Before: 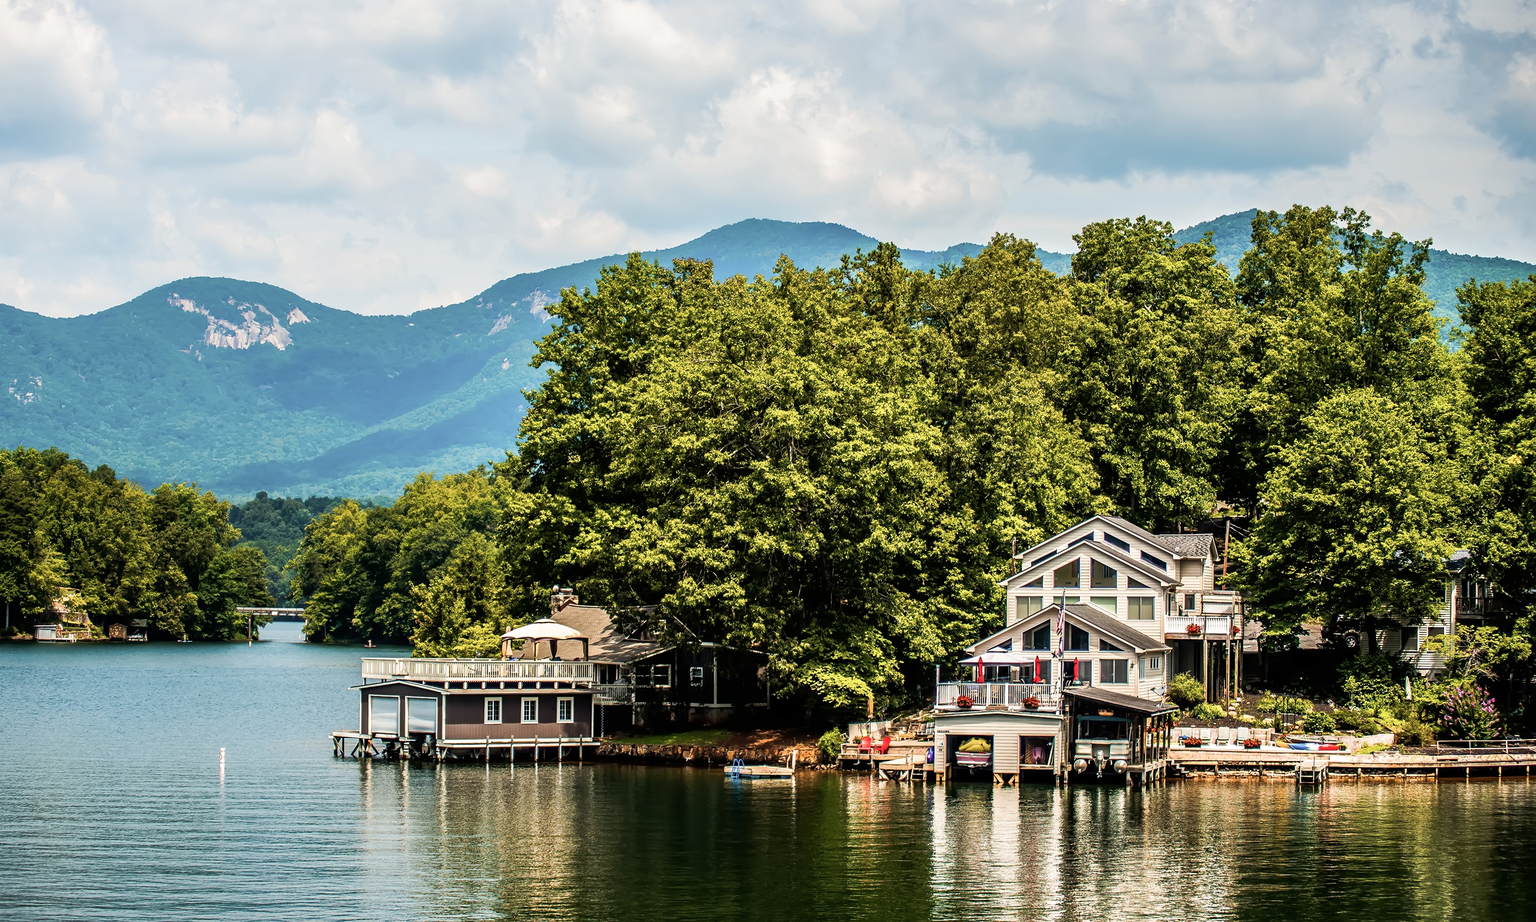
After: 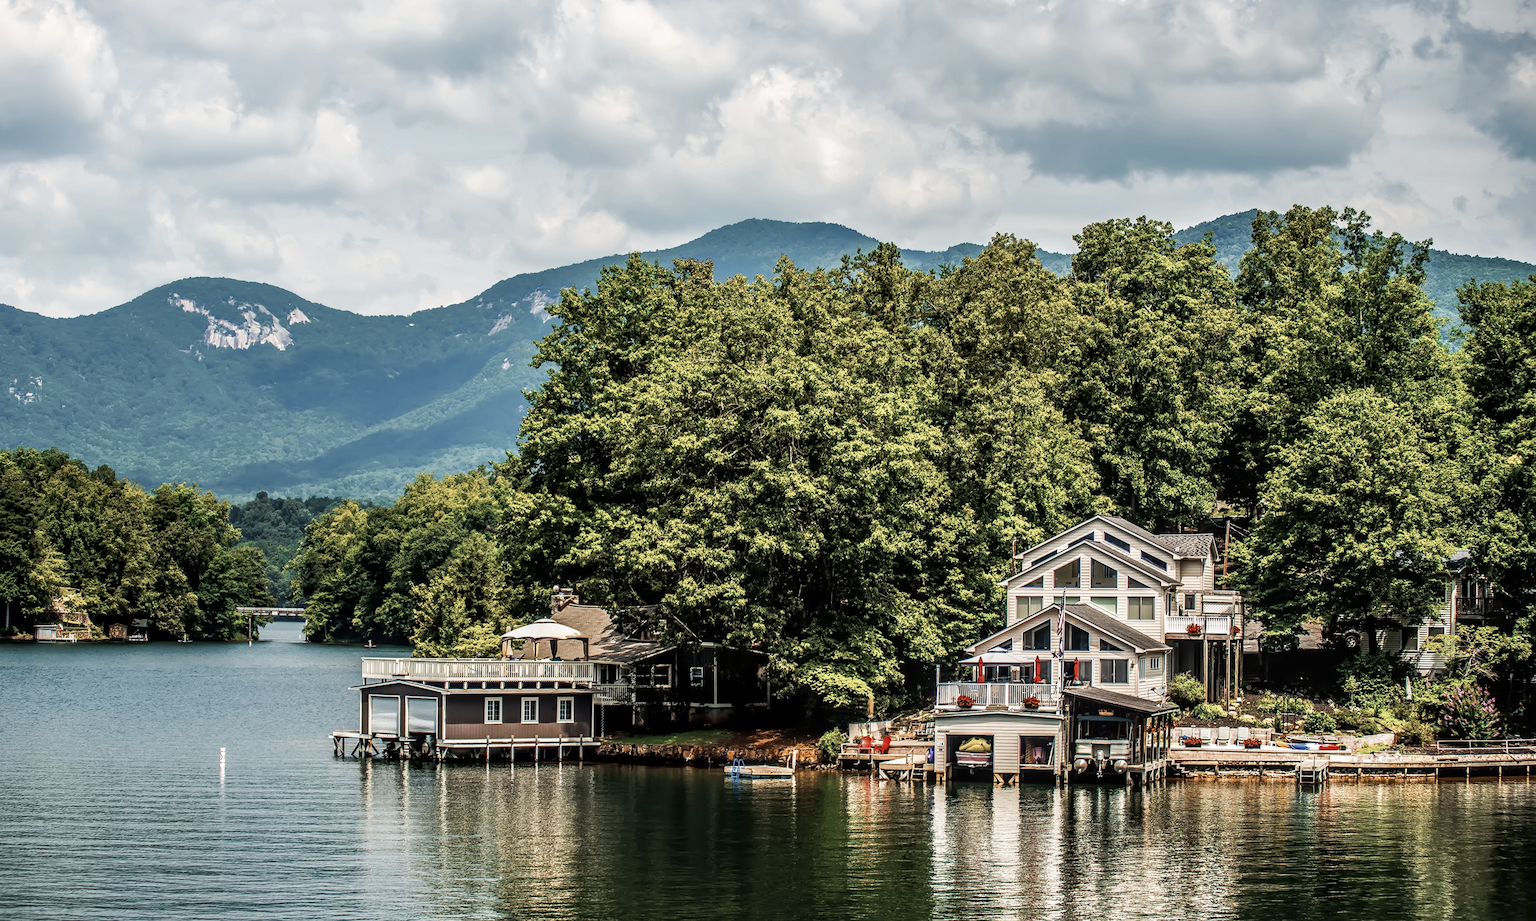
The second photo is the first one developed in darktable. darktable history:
color zones: curves: ch0 [(0, 0.5) (0.125, 0.4) (0.25, 0.5) (0.375, 0.4) (0.5, 0.4) (0.625, 0.35) (0.75, 0.35) (0.875, 0.5)]; ch1 [(0, 0.35) (0.125, 0.45) (0.25, 0.35) (0.375, 0.35) (0.5, 0.35) (0.625, 0.35) (0.75, 0.45) (0.875, 0.35)]; ch2 [(0, 0.6) (0.125, 0.5) (0.25, 0.5) (0.375, 0.6) (0.5, 0.6) (0.625, 0.5) (0.75, 0.5) (0.875, 0.5)]
local contrast: on, module defaults
